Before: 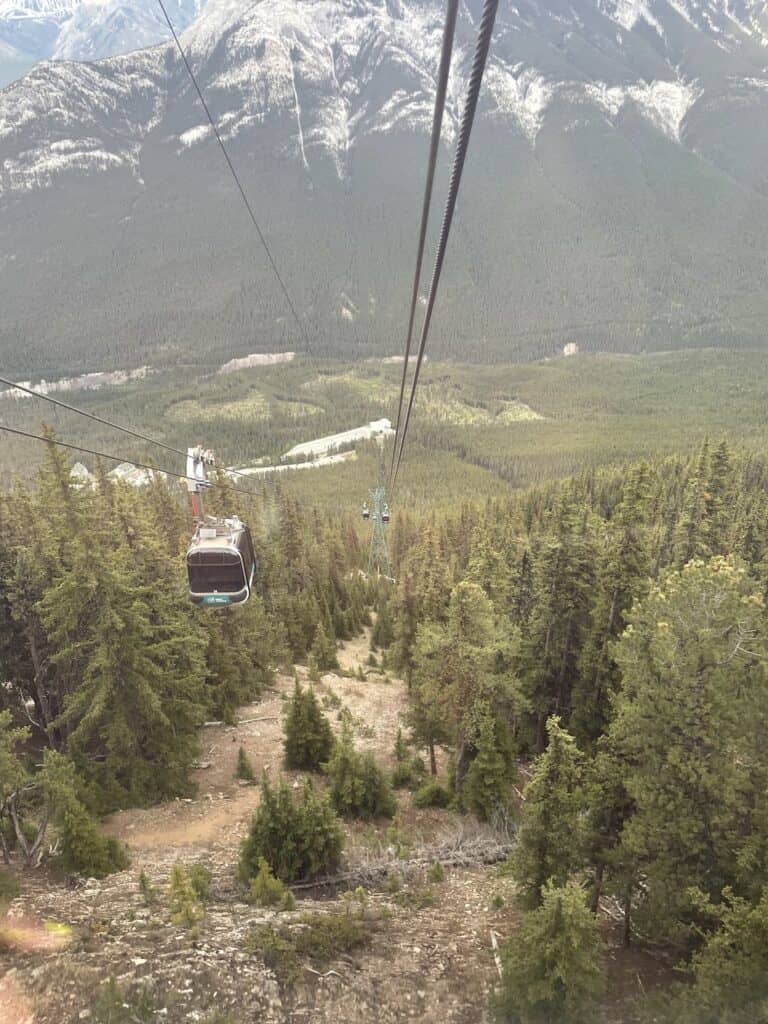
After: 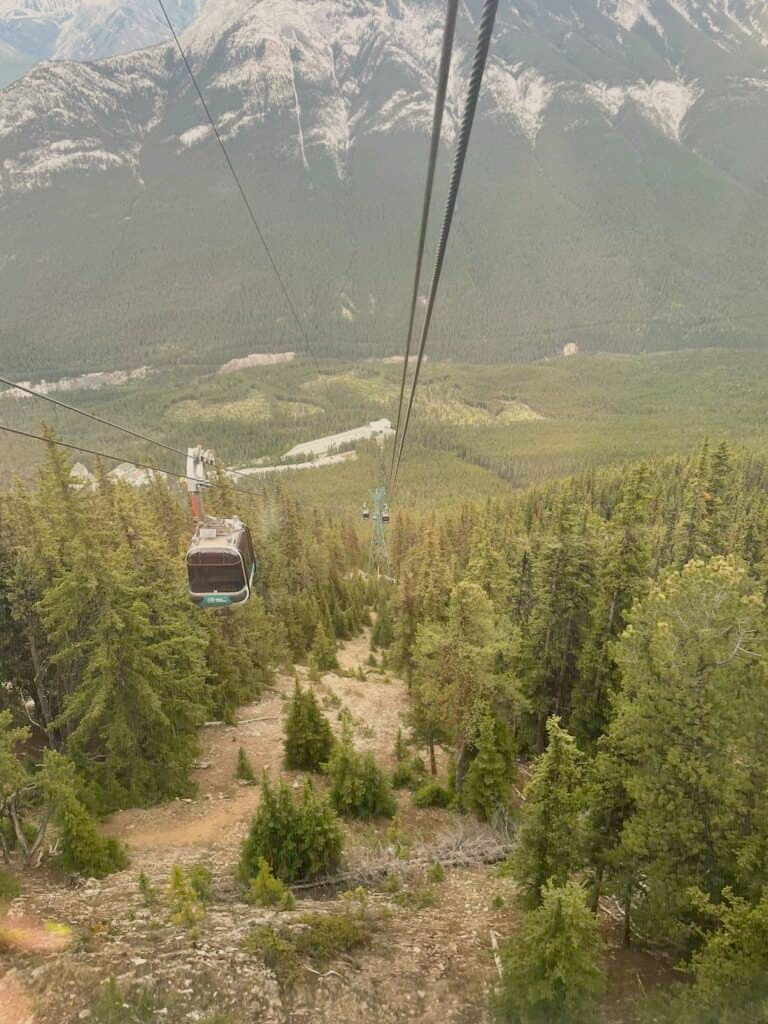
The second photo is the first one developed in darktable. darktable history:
color correction: highlights a* 4.02, highlights b* 4.98, shadows a* -7.55, shadows b* 4.98
filmic rgb: black relative exposure -16 EV, threshold -0.33 EV, transition 3.19 EV, structure ↔ texture 100%, target black luminance 0%, hardness 7.57, latitude 72.96%, contrast 0.908, highlights saturation mix 10%, shadows ↔ highlights balance -0.38%, add noise in highlights 0, preserve chrominance no, color science v4 (2020), iterations of high-quality reconstruction 10, enable highlight reconstruction true
